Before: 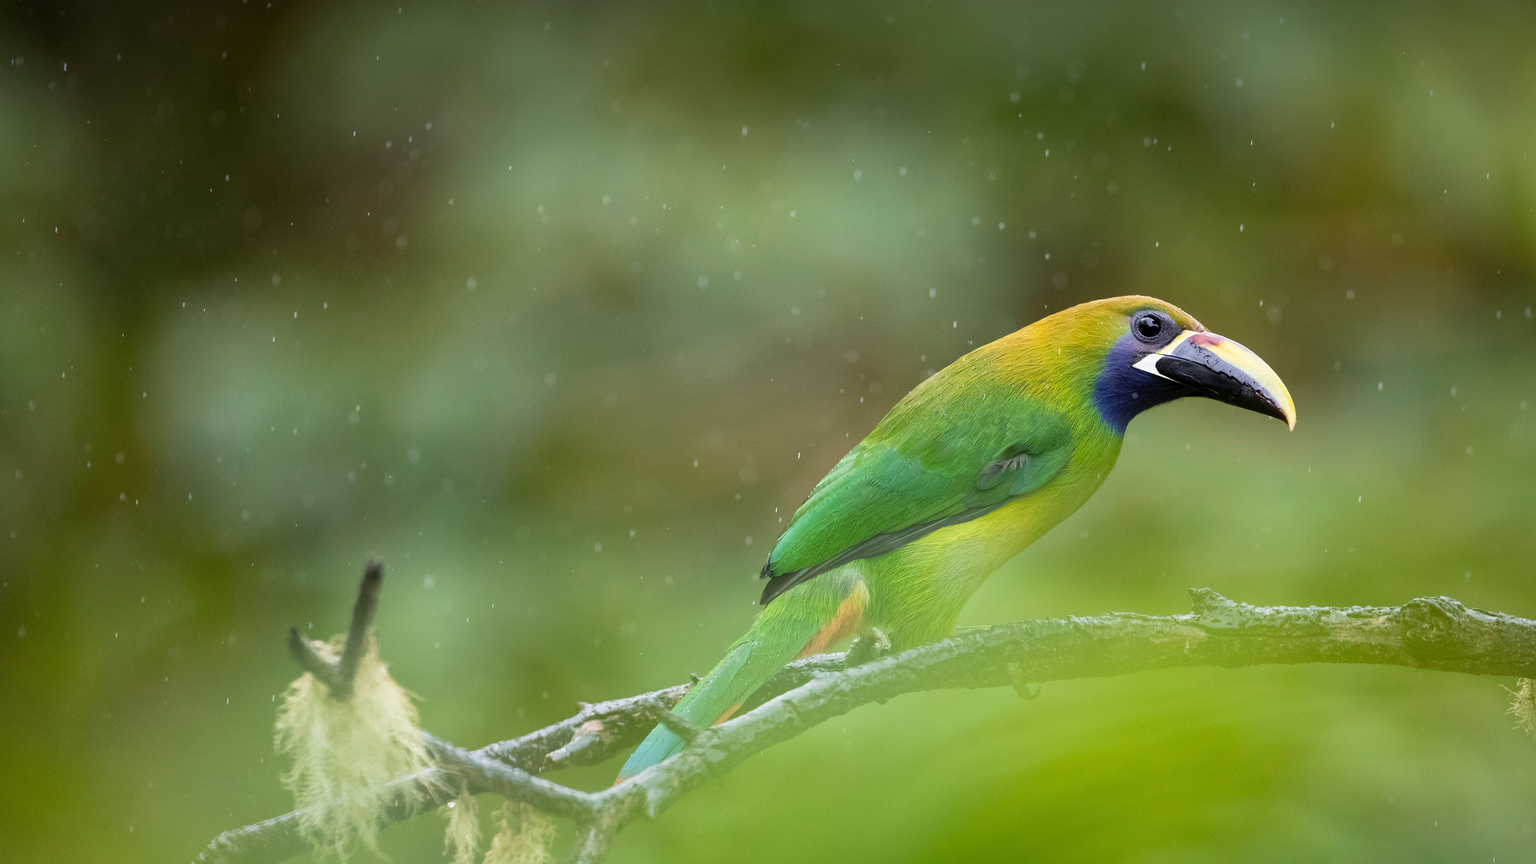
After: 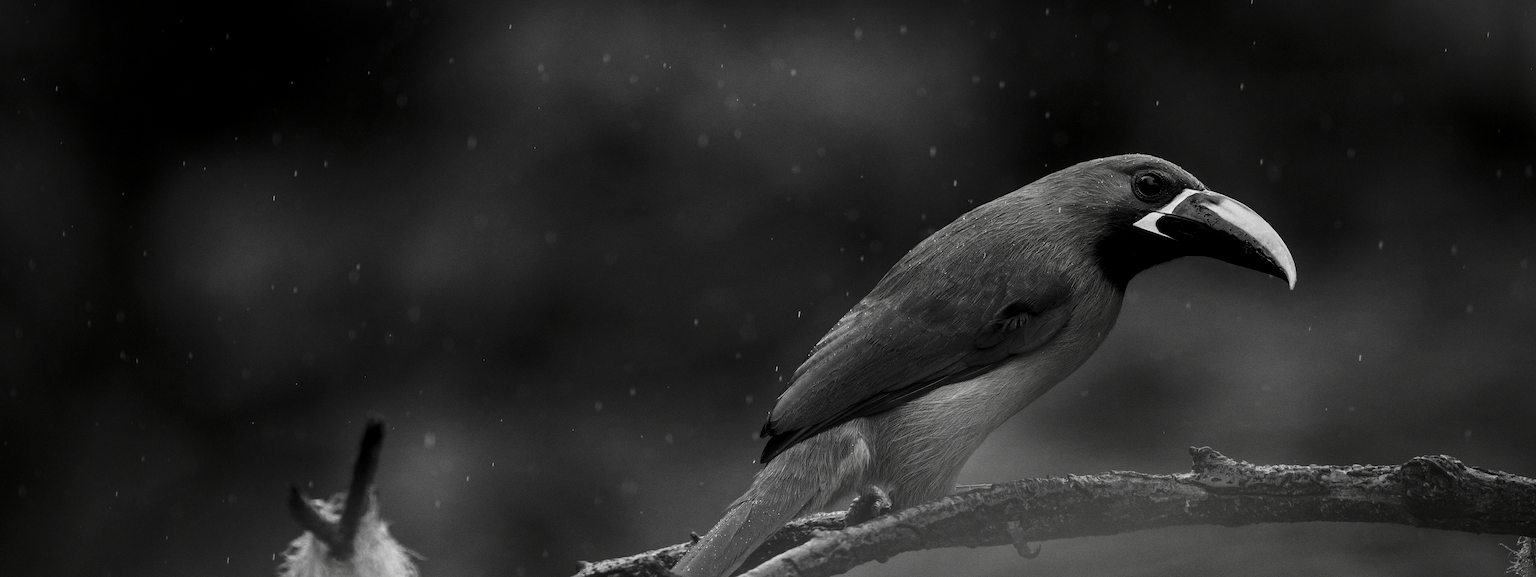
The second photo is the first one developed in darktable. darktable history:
contrast brightness saturation: contrast 0.024, brightness -0.991, saturation -0.994
crop: top 16.396%, bottom 16.765%
local contrast: on, module defaults
